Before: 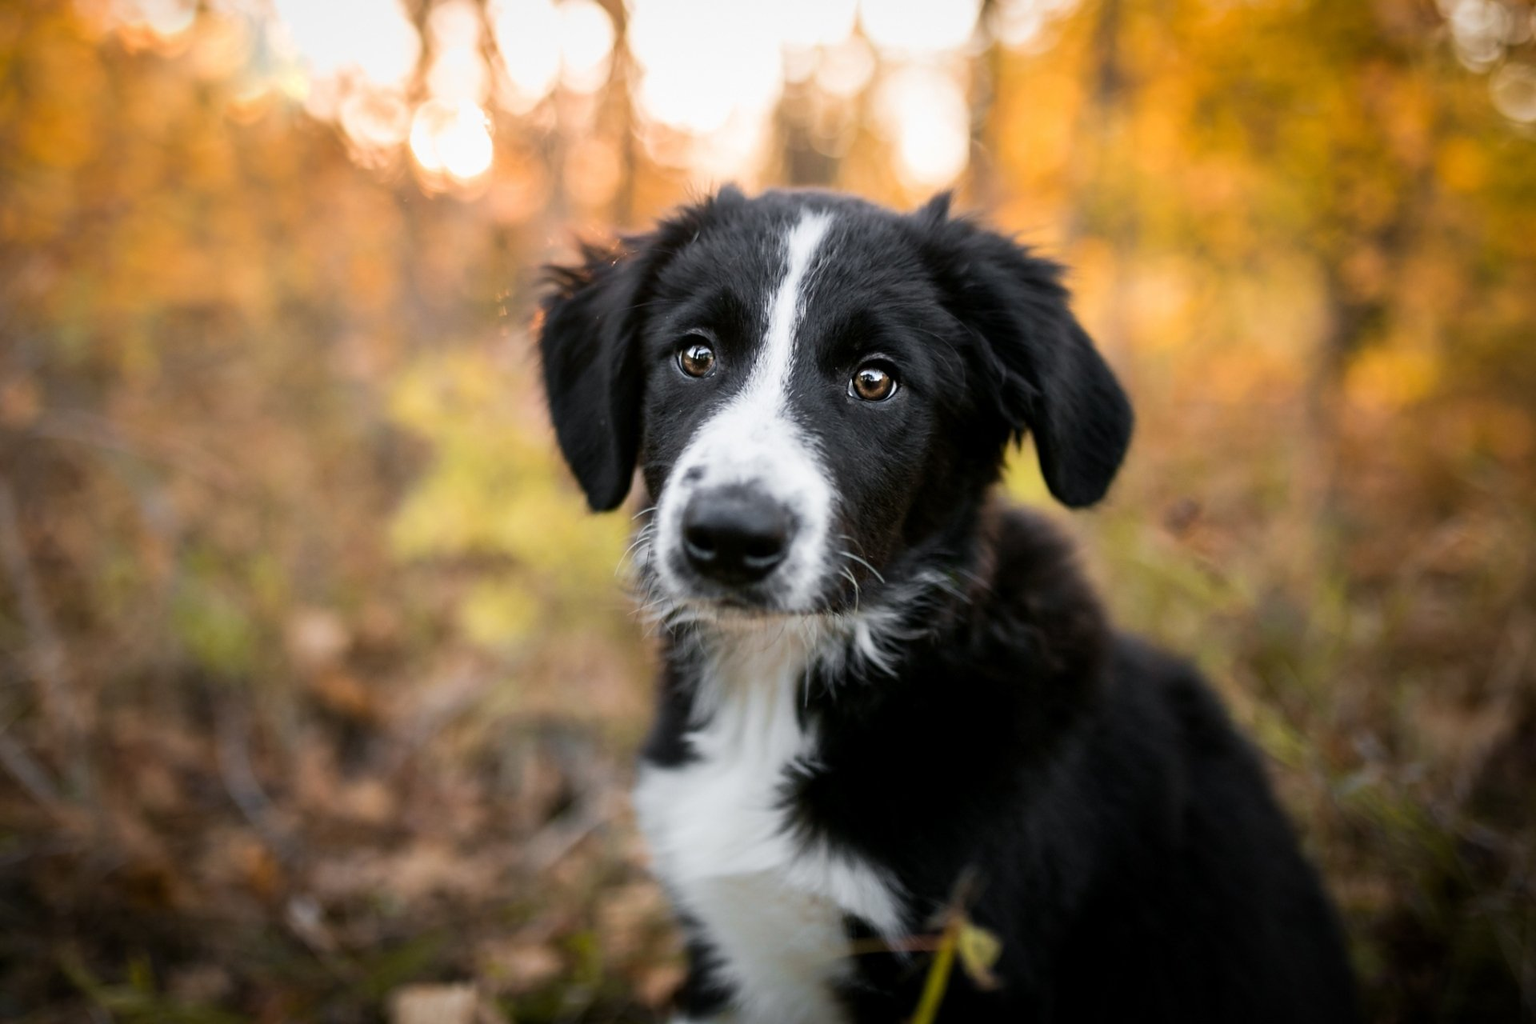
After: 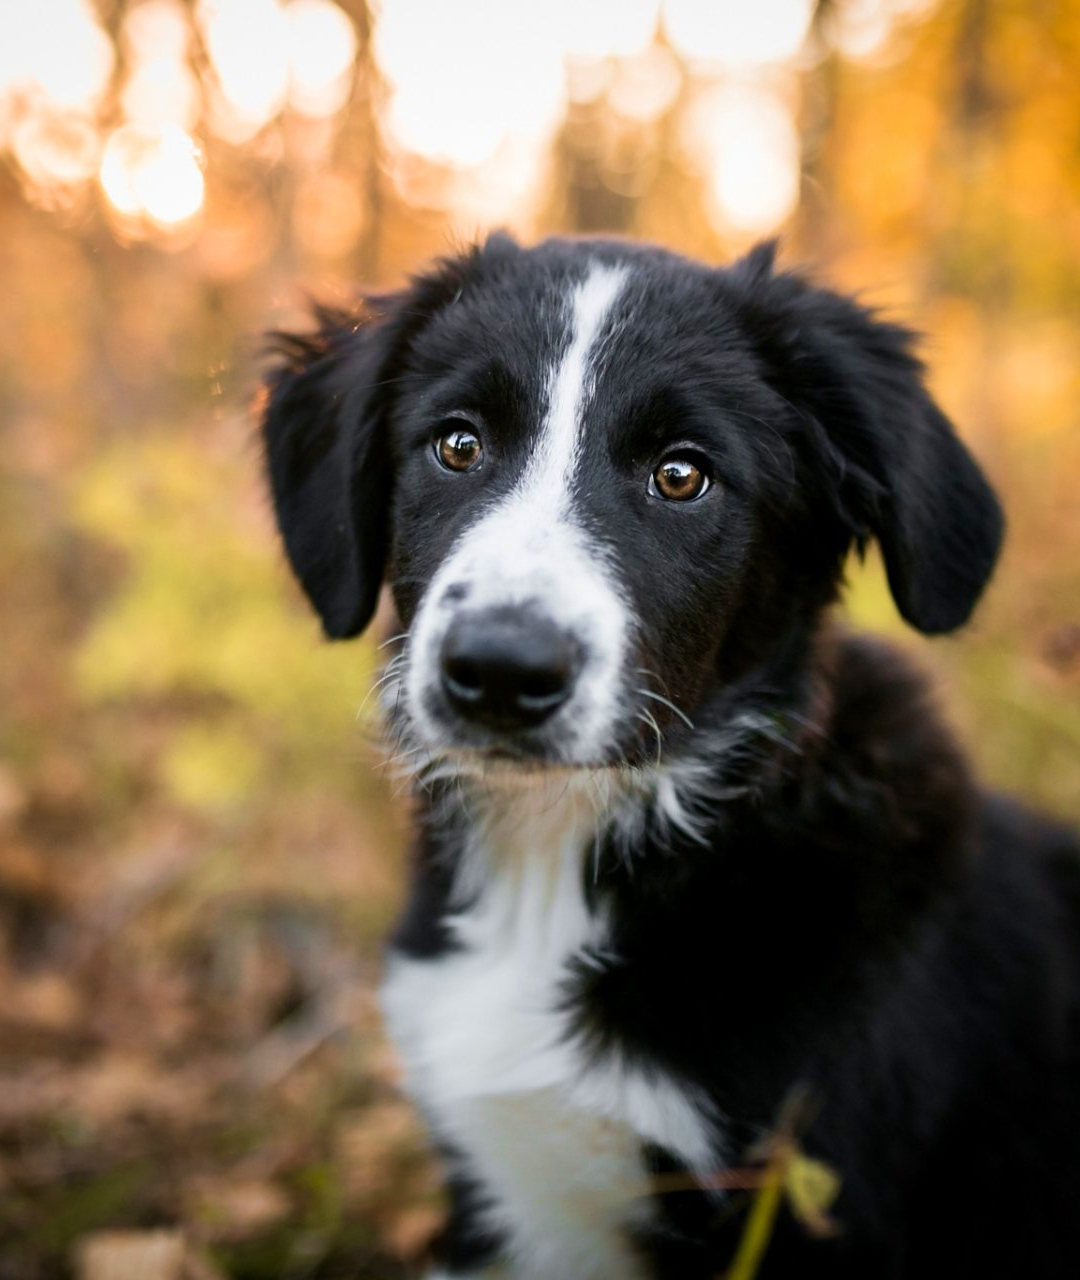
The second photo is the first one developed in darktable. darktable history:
velvia: strength 36.57%
crop: left 21.496%, right 22.254%
